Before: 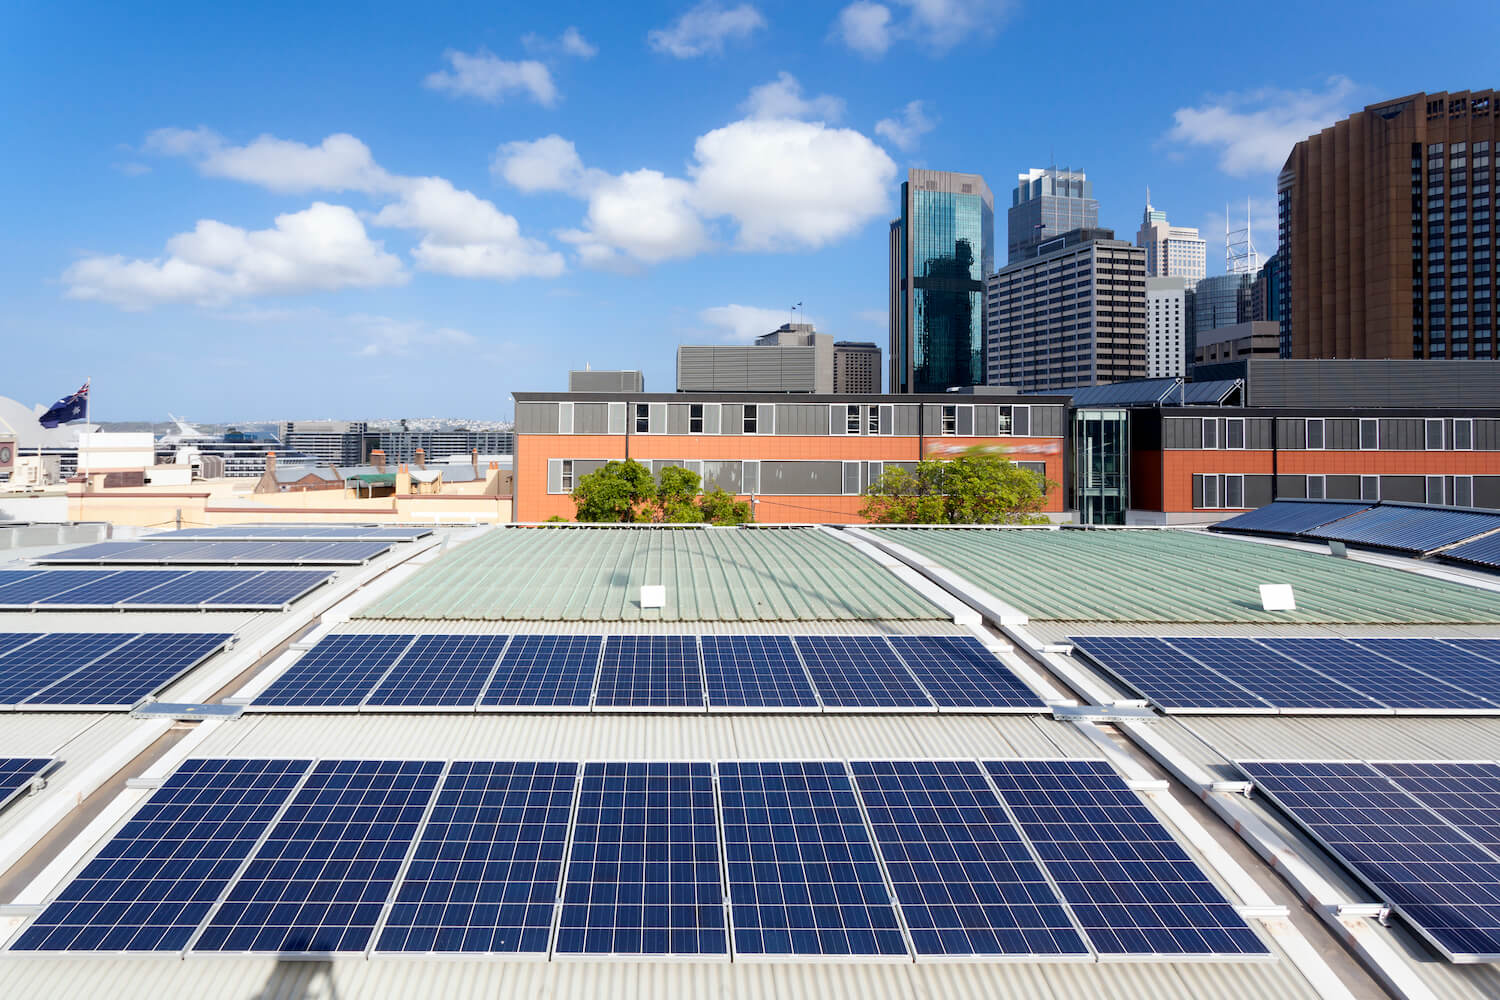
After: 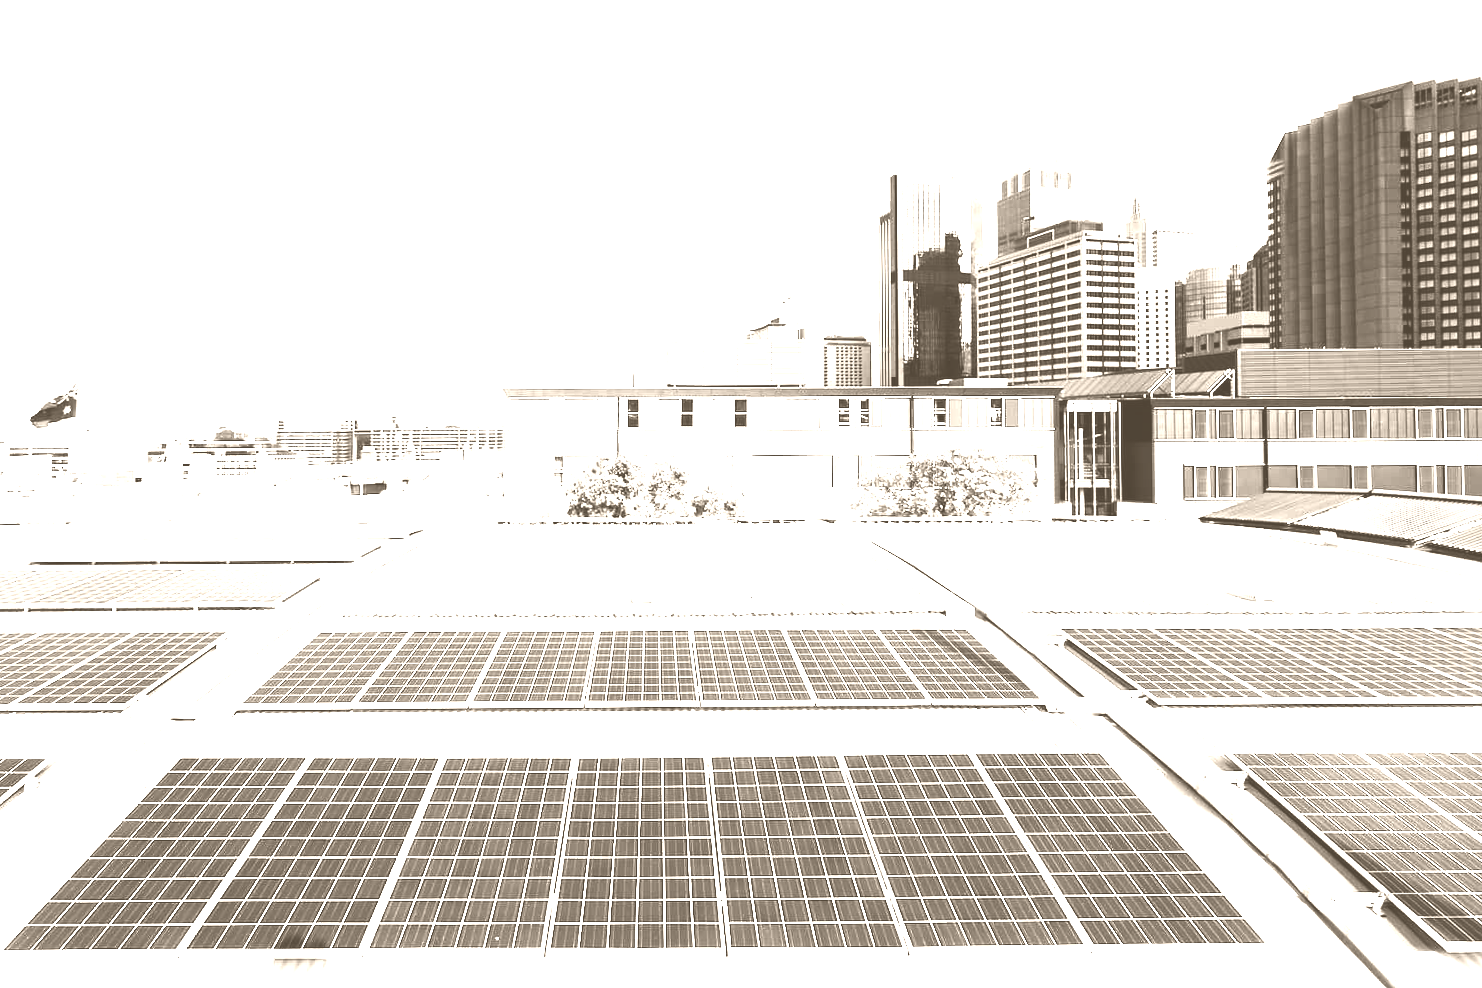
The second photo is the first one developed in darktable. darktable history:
colorize: hue 34.49°, saturation 35.33%, source mix 100%, version 1
contrast brightness saturation: contrast 0.4, brightness 0.1, saturation 0.21
rotate and perspective: rotation -0.45°, automatic cropping original format, crop left 0.008, crop right 0.992, crop top 0.012, crop bottom 0.988
exposure: black level correction 0, exposure 1.1 EV, compensate exposure bias true, compensate highlight preservation false
